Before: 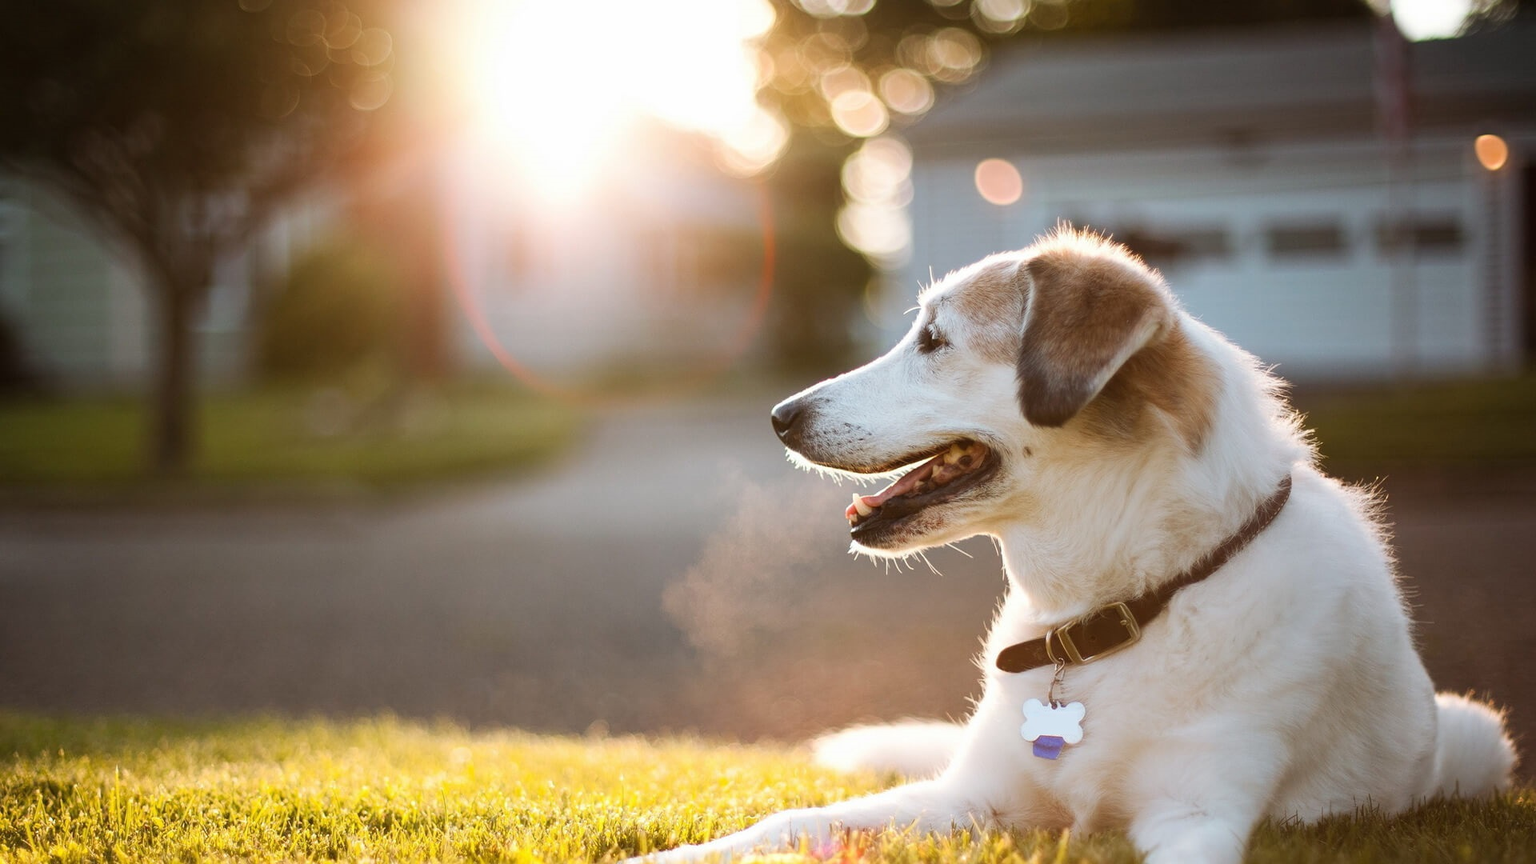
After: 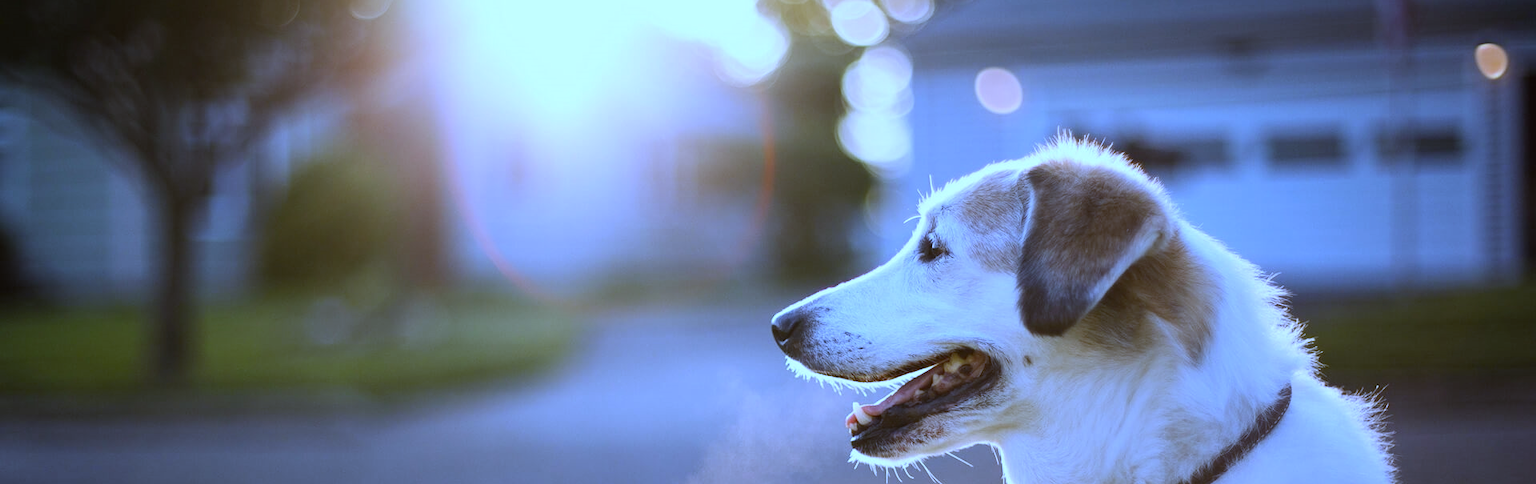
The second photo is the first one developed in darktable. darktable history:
crop and rotate: top 10.605%, bottom 33.274%
white balance: red 0.766, blue 1.537
